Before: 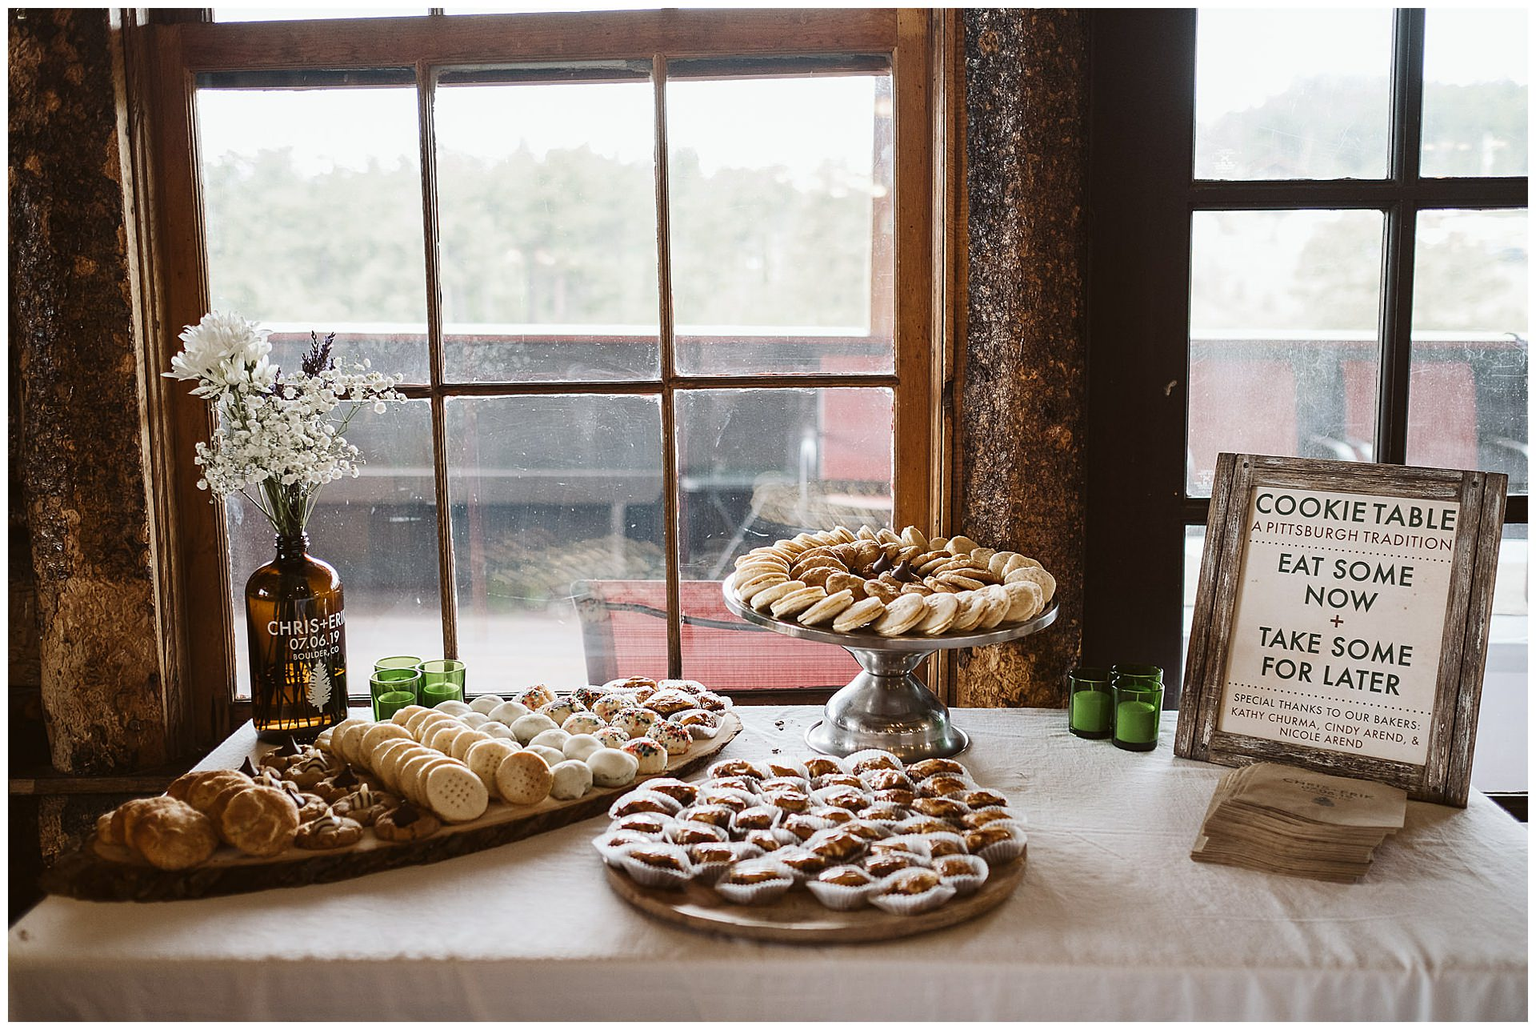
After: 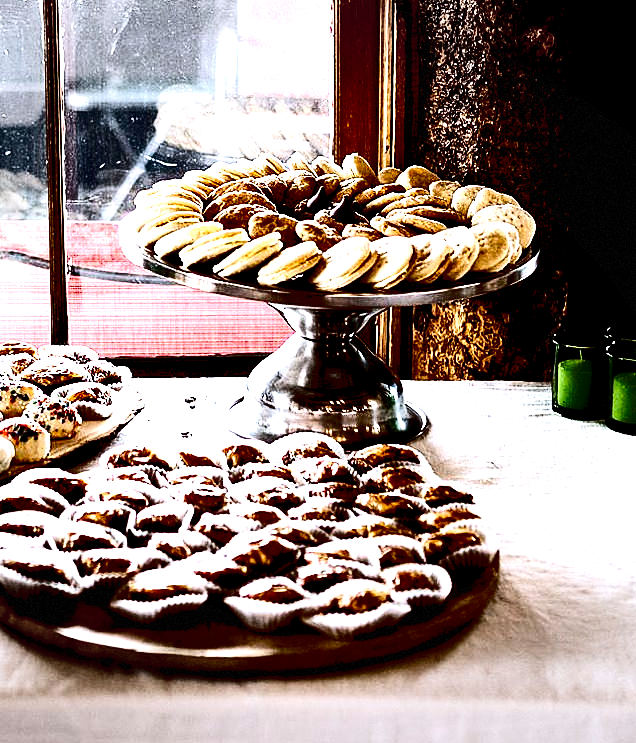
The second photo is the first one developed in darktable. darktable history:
crop: left 40.878%, top 39.176%, right 25.993%, bottom 3.081%
exposure: black level correction 0.04, exposure 0.5 EV, compensate highlight preservation false
vignetting: fall-off start 91%, fall-off radius 39.39%, brightness -0.182, saturation -0.3, width/height ratio 1.219, shape 1.3, dithering 8-bit output, unbound false
contrast brightness saturation: contrast 0.24, brightness -0.24, saturation 0.14
color correction: saturation 0.99
color calibration: illuminant as shot in camera, x 0.358, y 0.373, temperature 4628.91 K
tone equalizer: -8 EV -1.08 EV, -7 EV -1.01 EV, -6 EV -0.867 EV, -5 EV -0.578 EV, -3 EV 0.578 EV, -2 EV 0.867 EV, -1 EV 1.01 EV, +0 EV 1.08 EV, edges refinement/feathering 500, mask exposure compensation -1.57 EV, preserve details no
